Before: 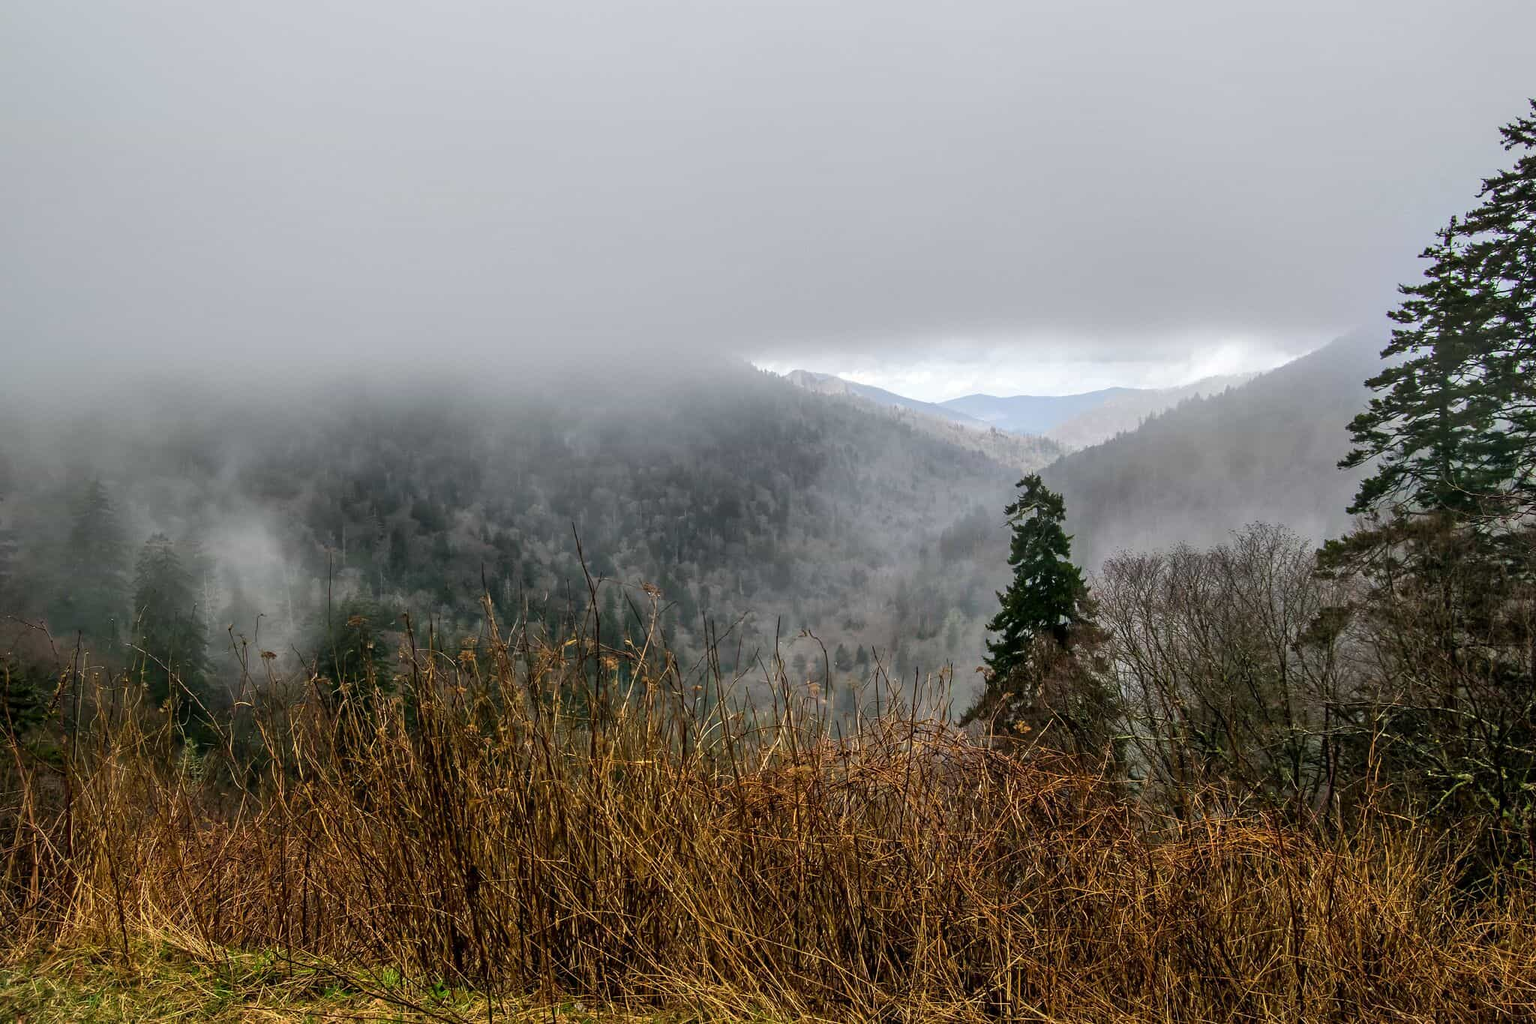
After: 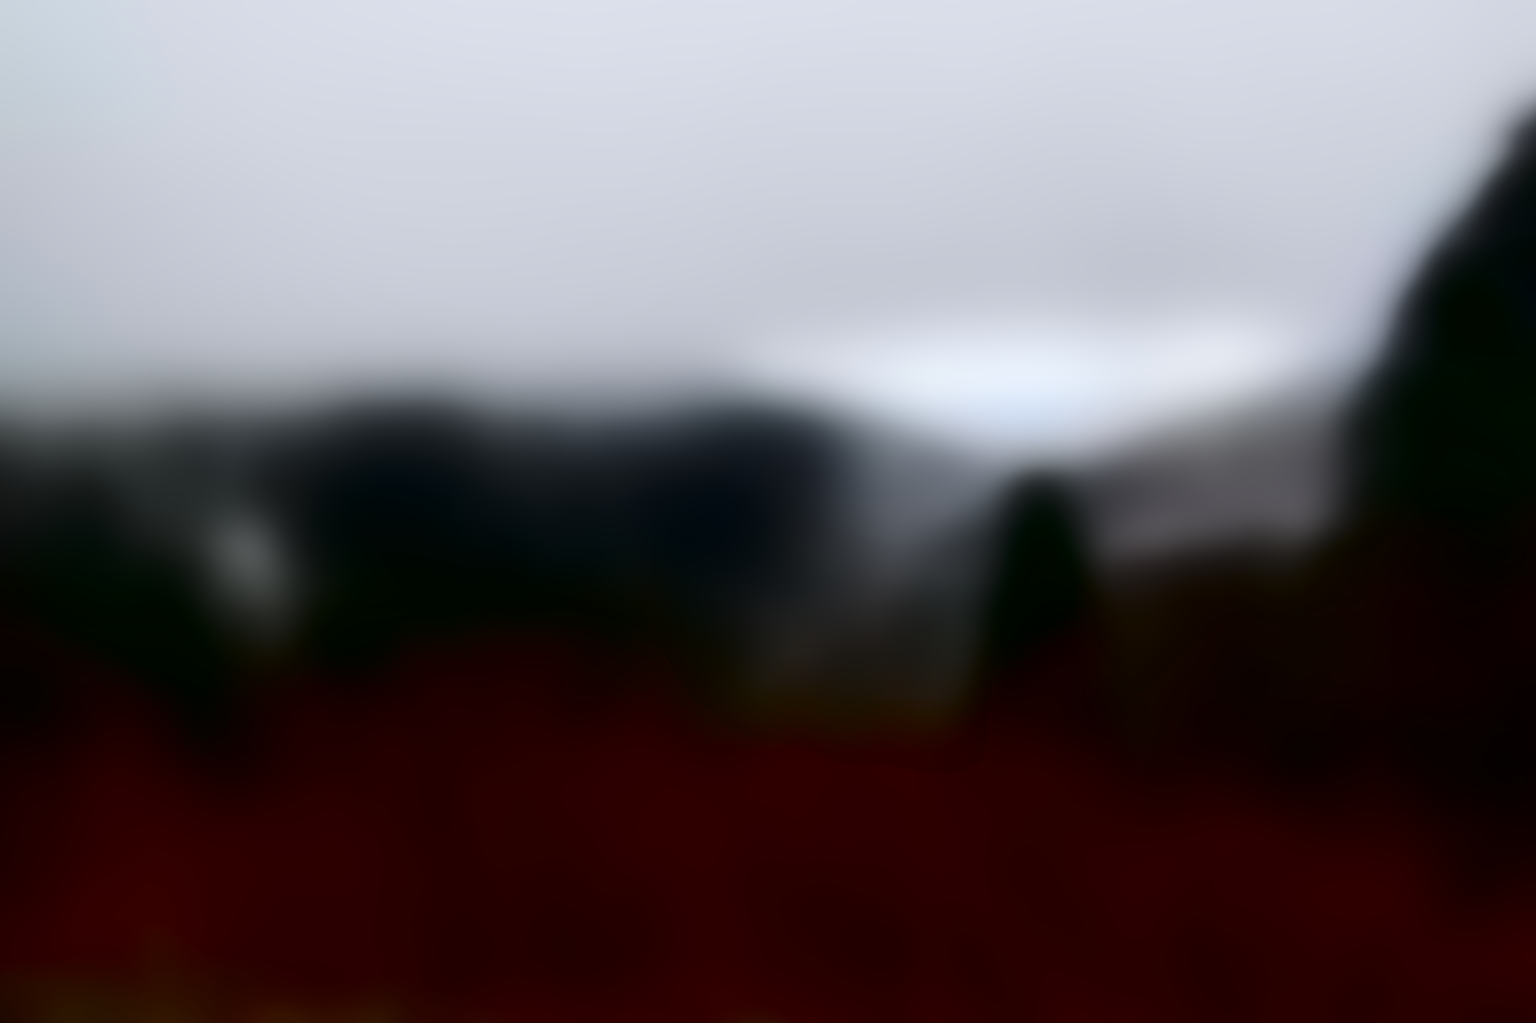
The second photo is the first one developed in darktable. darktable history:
tone curve: curves: ch0 [(0, 0) (0.126, 0.061) (0.338, 0.285) (0.494, 0.518) (0.703, 0.762) (1, 1)]; ch1 [(0, 0) (0.389, 0.313) (0.457, 0.442) (0.5, 0.501) (0.55, 0.578) (1, 1)]; ch2 [(0, 0) (0.44, 0.424) (0.501, 0.499) (0.557, 0.564) (0.613, 0.67) (0.707, 0.746) (1, 1)], color space Lab, independent channels, preserve colors none
velvia: strength 15%
lowpass: radius 31.92, contrast 1.72, brightness -0.98, saturation 0.94
